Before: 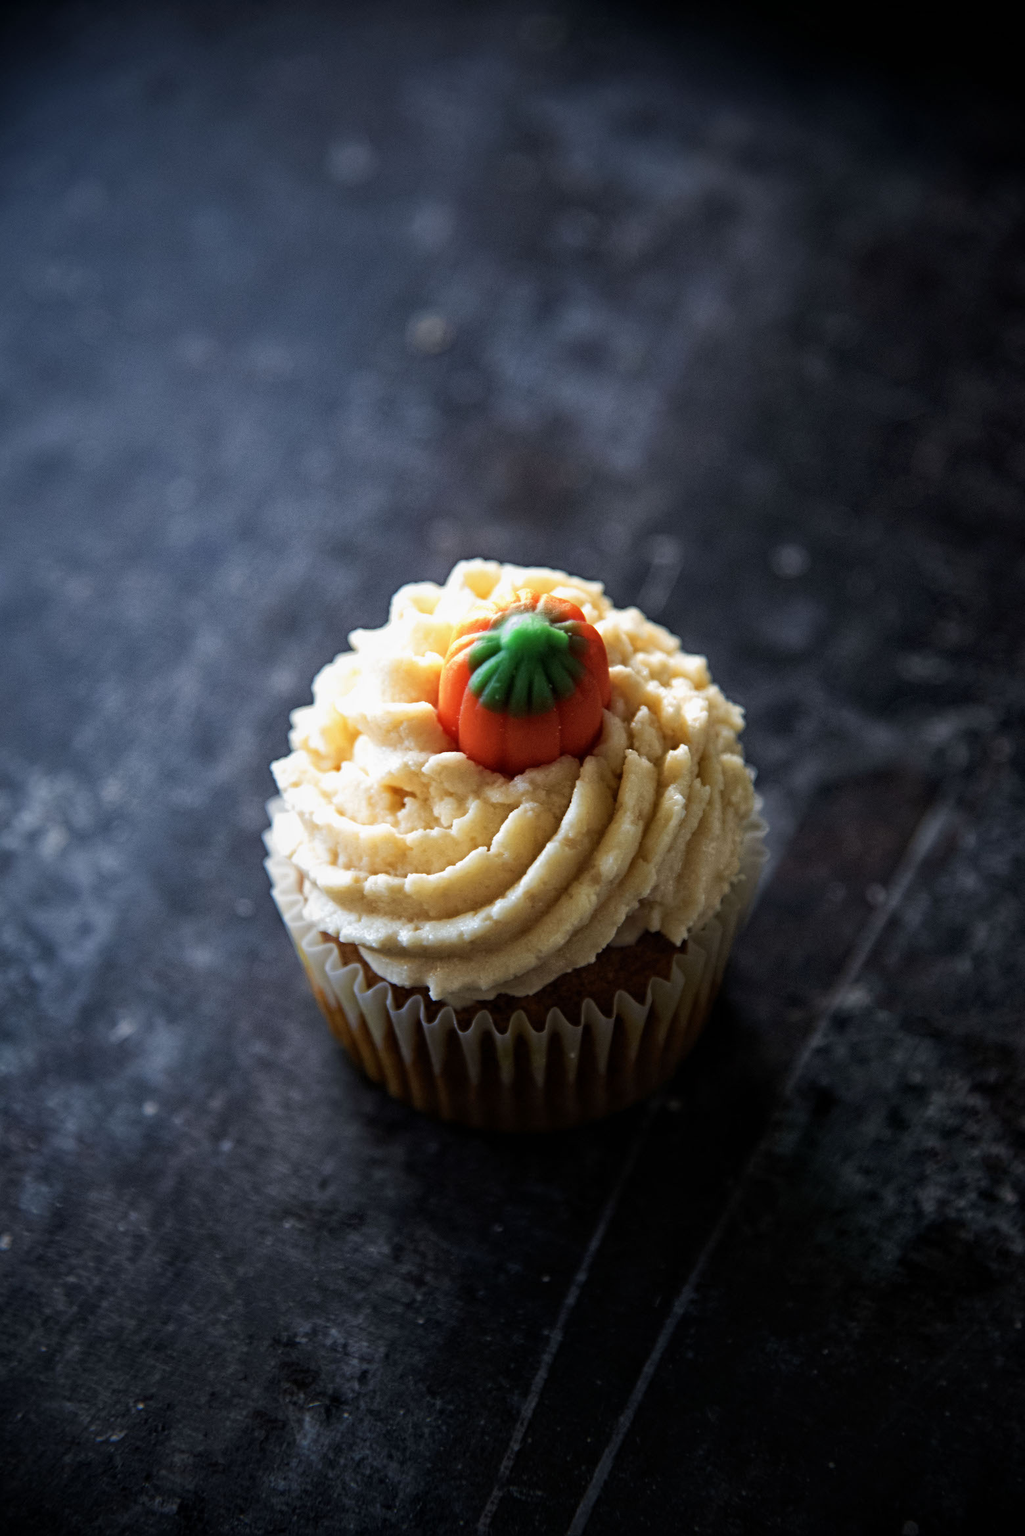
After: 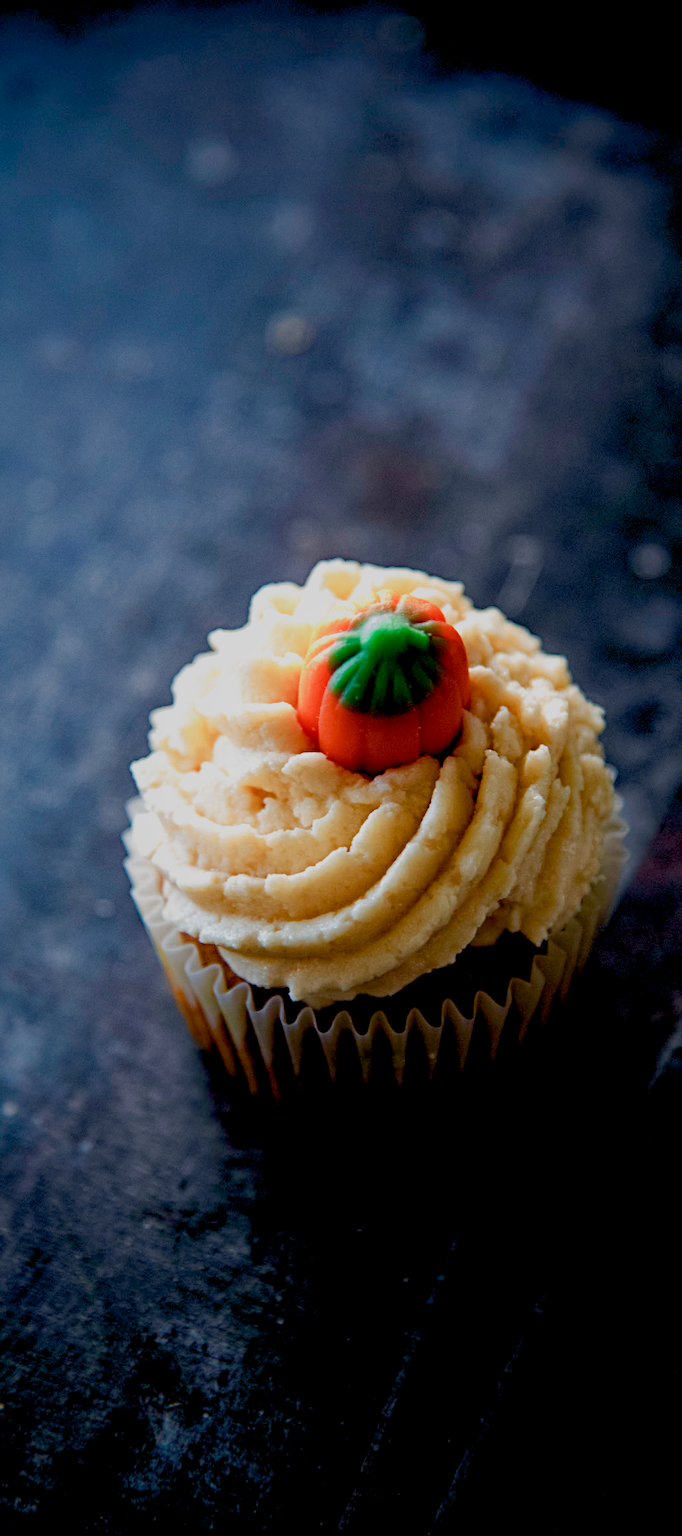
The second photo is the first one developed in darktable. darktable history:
crop and rotate: left 13.723%, right 19.702%
color balance rgb: global offset › luminance -0.846%, perceptual saturation grading › global saturation 20%, perceptual saturation grading › highlights -49.584%, perceptual saturation grading › shadows 24.811%, contrast -20.493%
